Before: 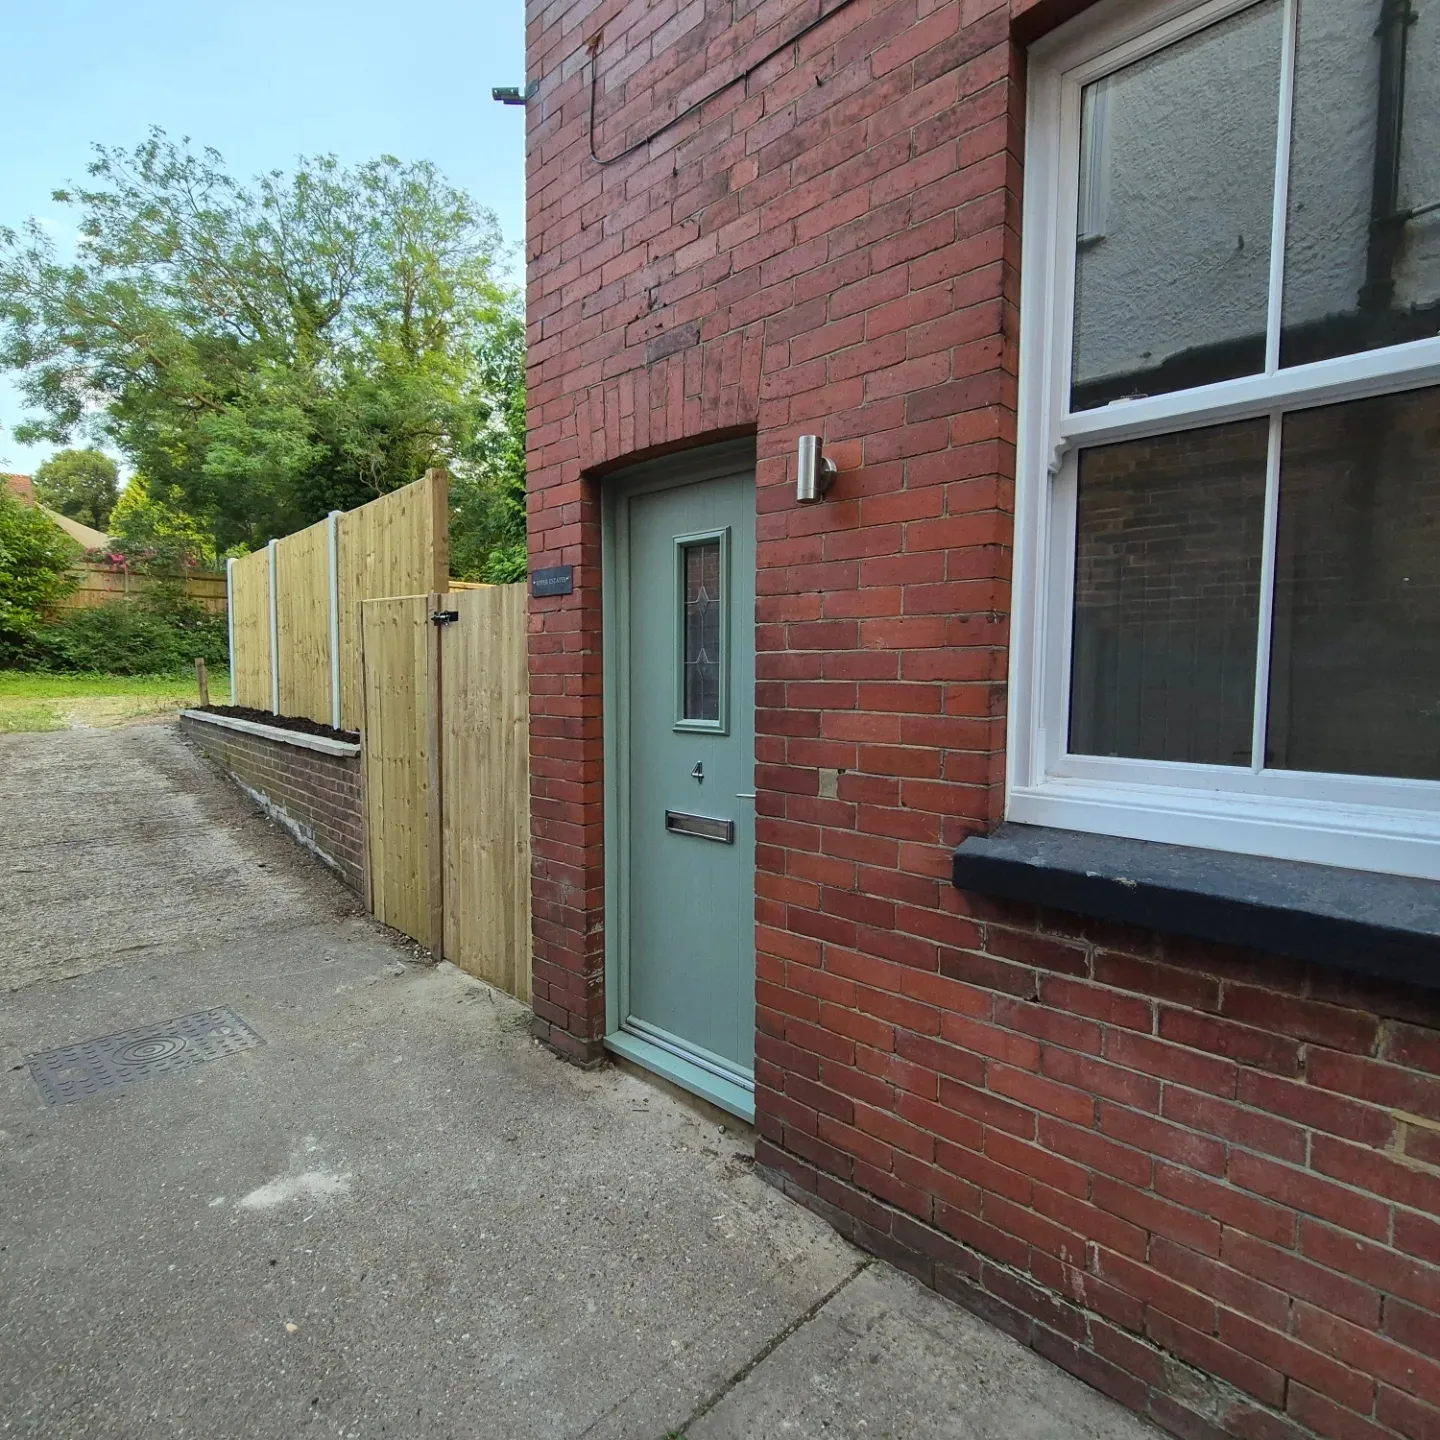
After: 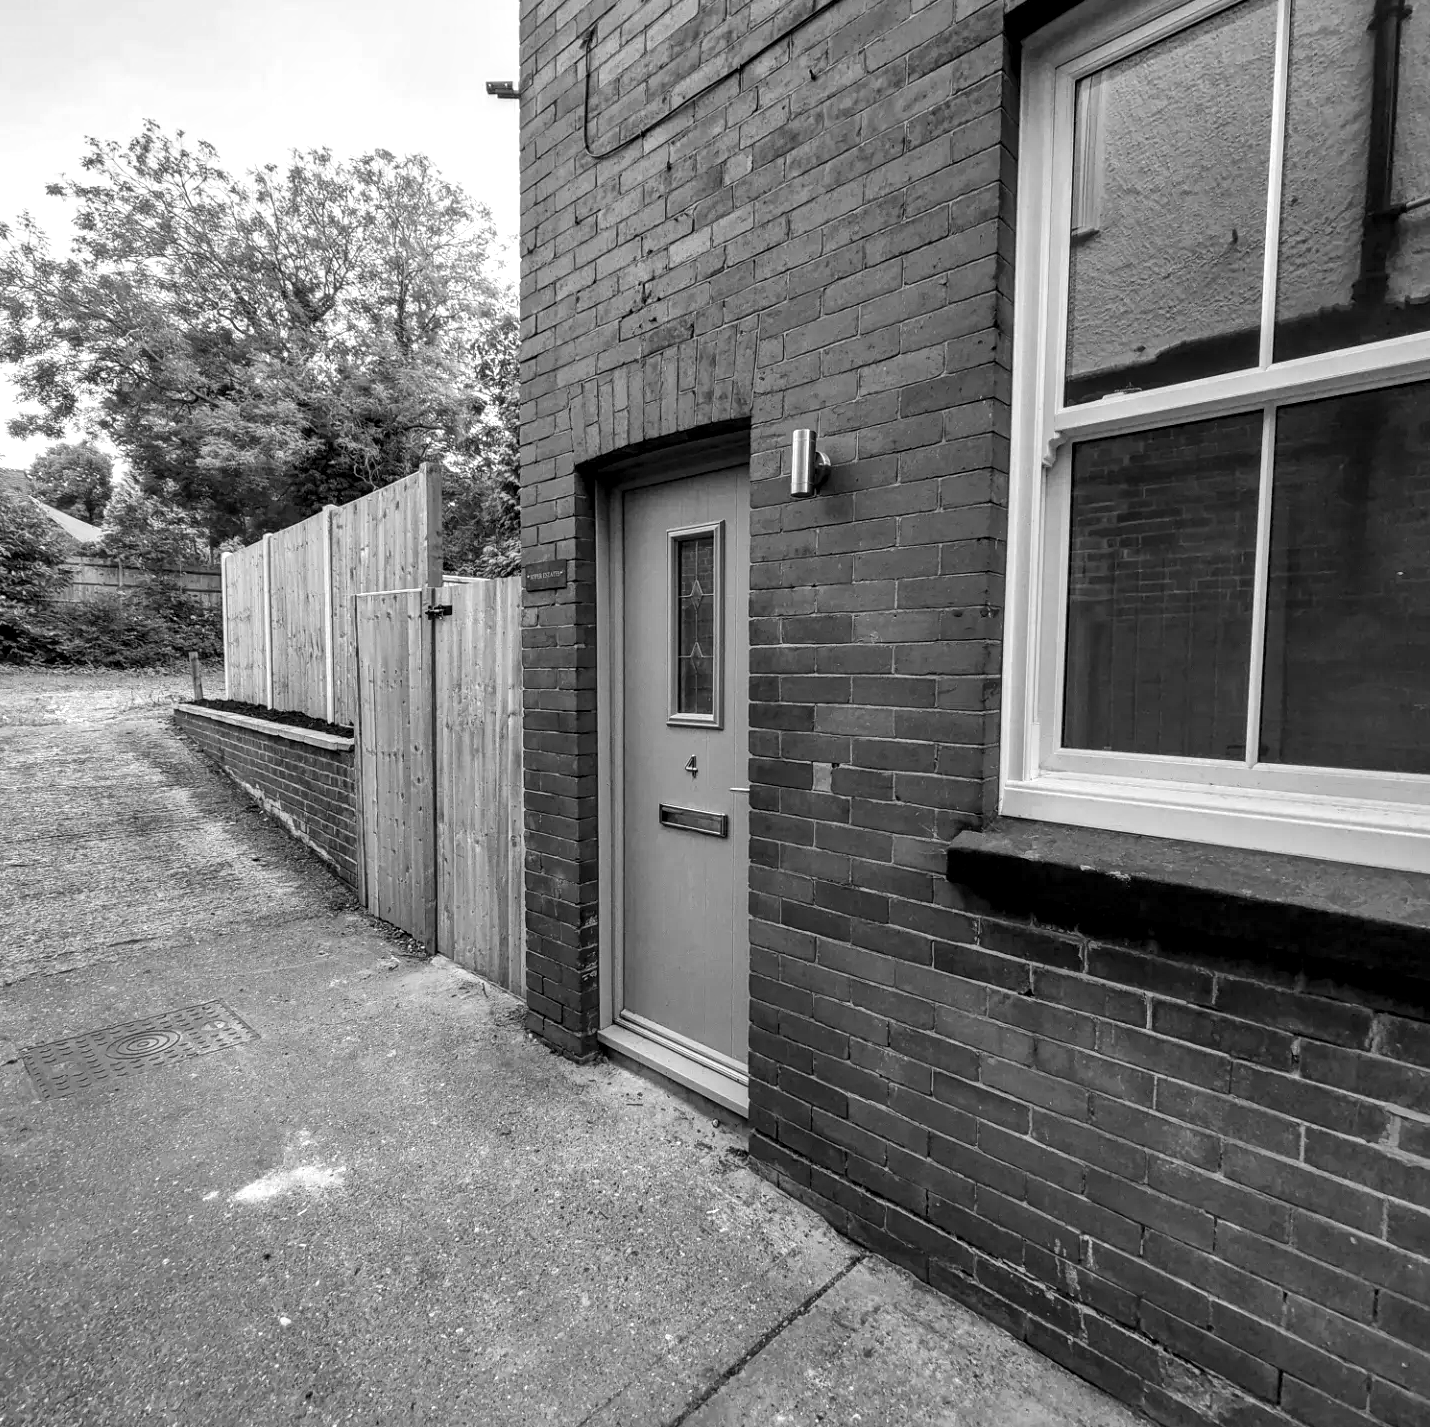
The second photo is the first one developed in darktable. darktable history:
exposure: exposure 0.2 EV, compensate highlight preservation false
crop: left 0.434%, top 0.485%, right 0.244%, bottom 0.386%
local contrast: detail 160%
monochrome: a -4.13, b 5.16, size 1
